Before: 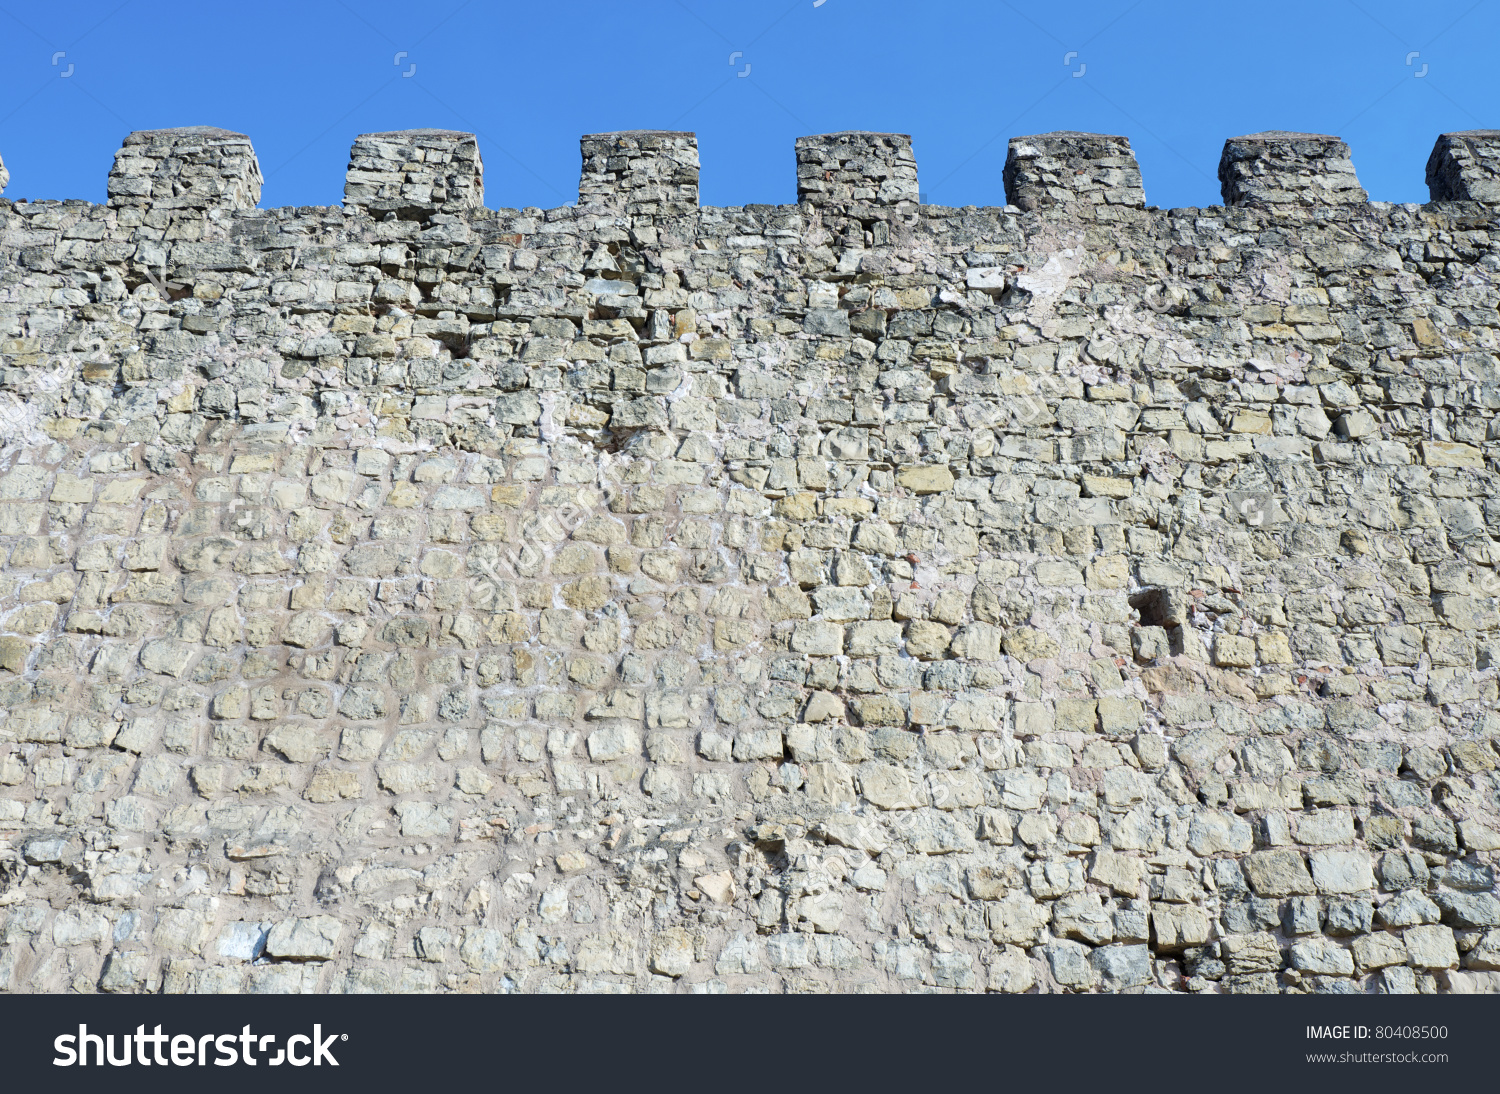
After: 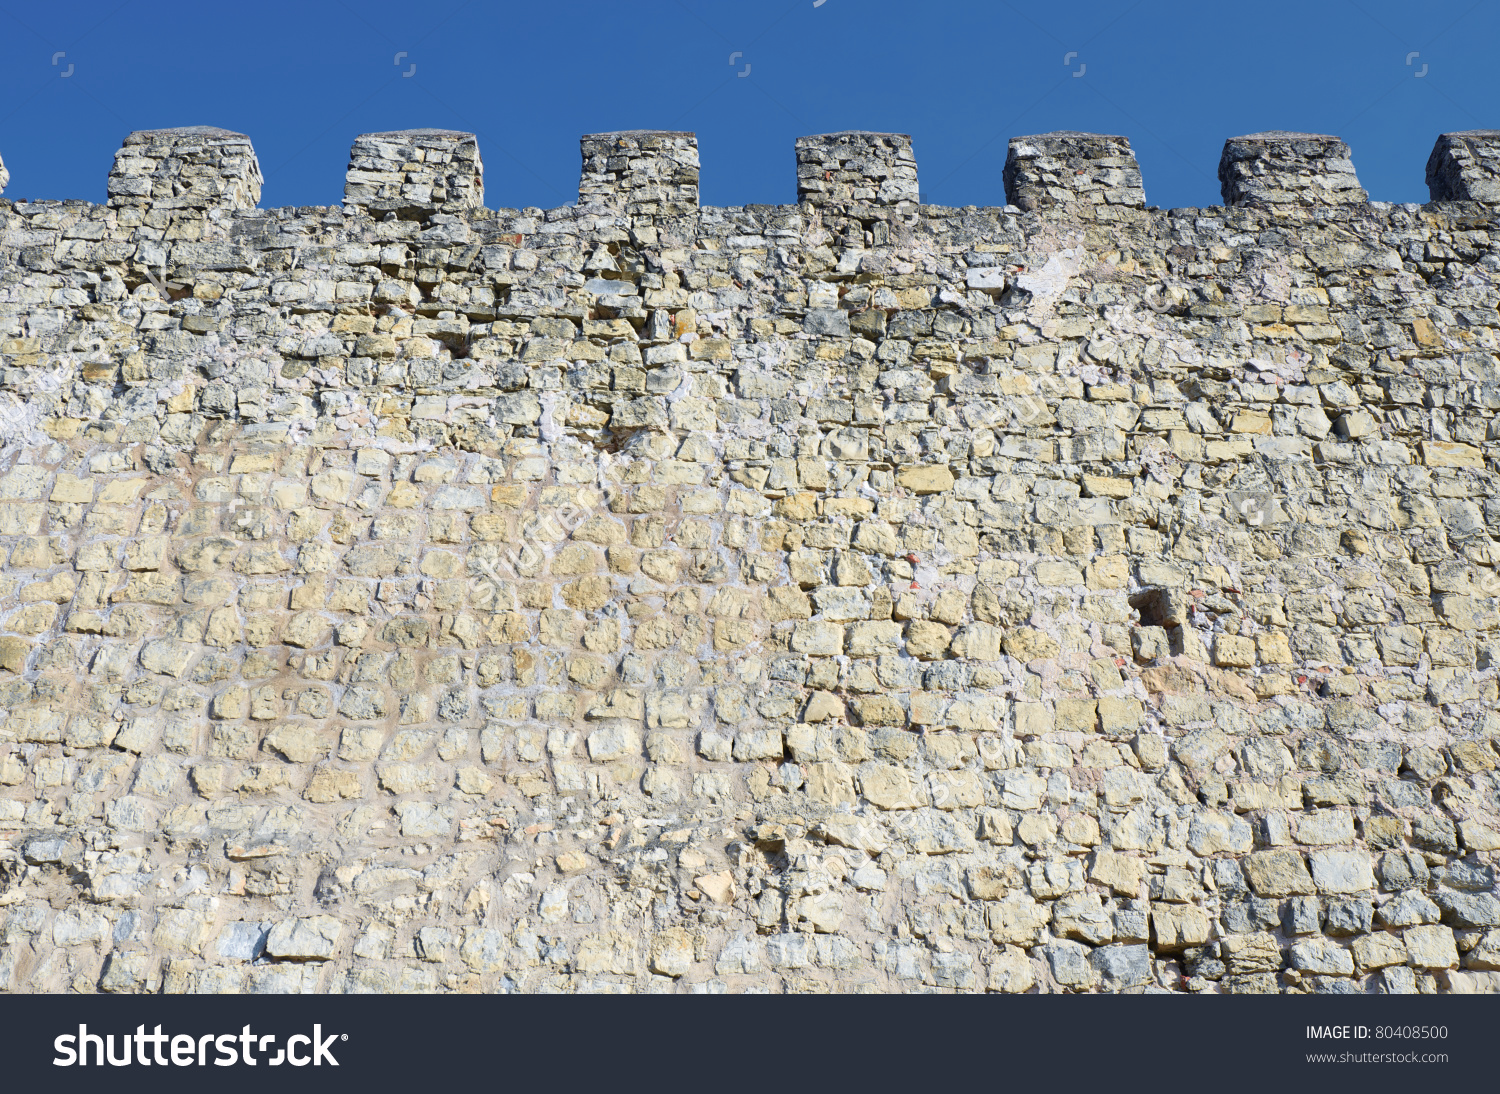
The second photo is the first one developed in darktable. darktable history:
color zones: curves: ch0 [(0, 0.499) (0.143, 0.5) (0.286, 0.5) (0.429, 0.476) (0.571, 0.284) (0.714, 0.243) (0.857, 0.449) (1, 0.499)]; ch1 [(0, 0.532) (0.143, 0.645) (0.286, 0.696) (0.429, 0.211) (0.571, 0.504) (0.714, 0.493) (0.857, 0.495) (1, 0.532)]; ch2 [(0, 0.5) (0.143, 0.5) (0.286, 0.427) (0.429, 0.324) (0.571, 0.5) (0.714, 0.5) (0.857, 0.5) (1, 0.5)]
tone curve: curves: ch0 [(0, 0.024) (0.119, 0.146) (0.474, 0.485) (0.718, 0.739) (0.817, 0.839) (1, 0.998)]; ch1 [(0, 0) (0.377, 0.416) (0.439, 0.451) (0.477, 0.485) (0.501, 0.503) (0.538, 0.544) (0.58, 0.613) (0.664, 0.7) (0.783, 0.804) (1, 1)]; ch2 [(0, 0) (0.38, 0.405) (0.463, 0.456) (0.498, 0.497) (0.524, 0.535) (0.578, 0.576) (0.648, 0.665) (1, 1)], color space Lab, independent channels, preserve colors none
